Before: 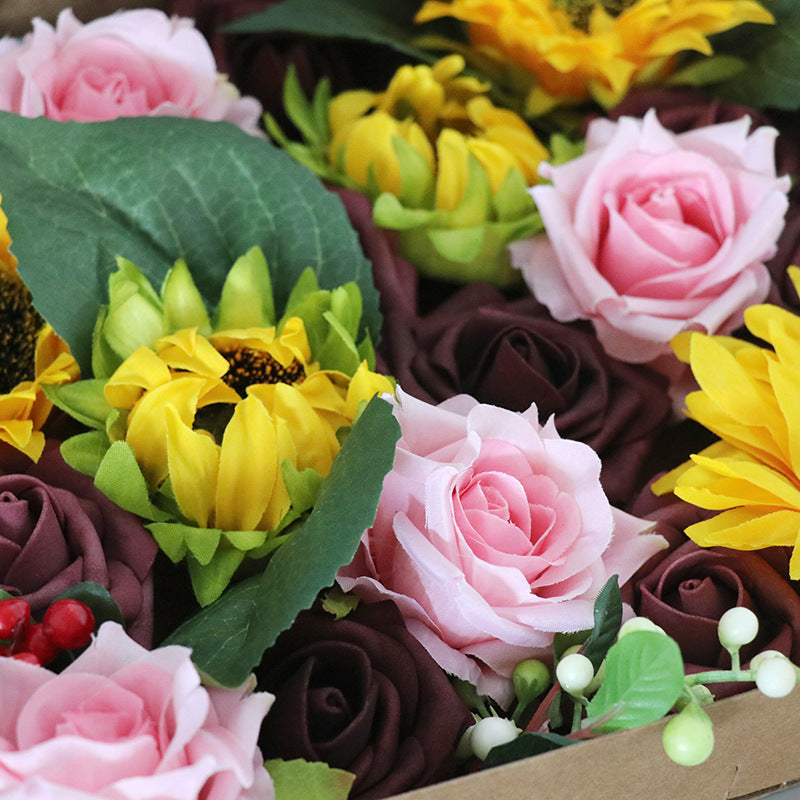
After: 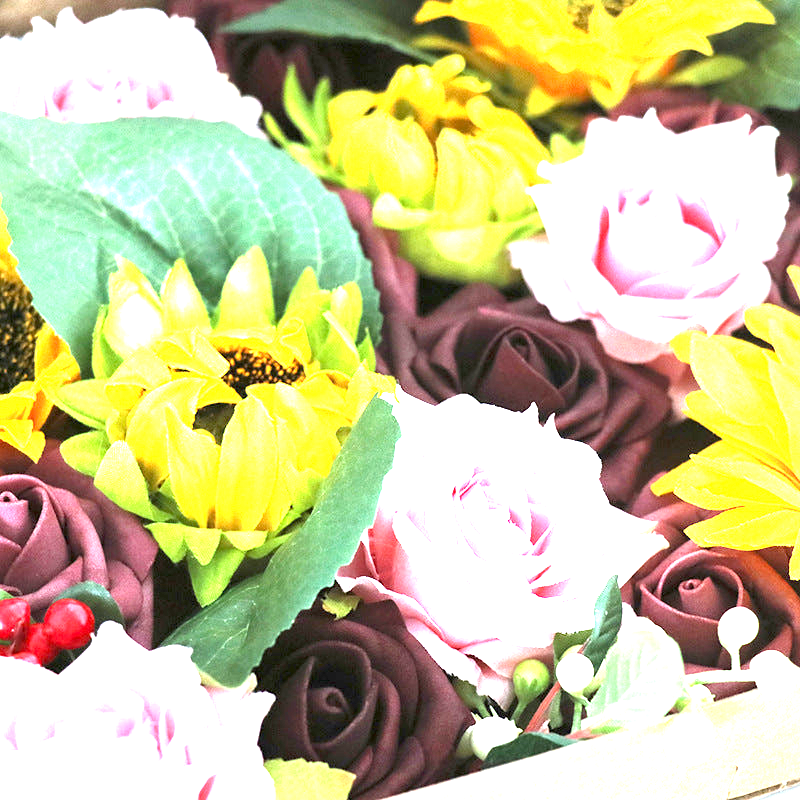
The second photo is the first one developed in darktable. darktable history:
white balance: red 0.986, blue 1.01
exposure: black level correction 0.001, exposure 2.607 EV, compensate exposure bias true, compensate highlight preservation false
